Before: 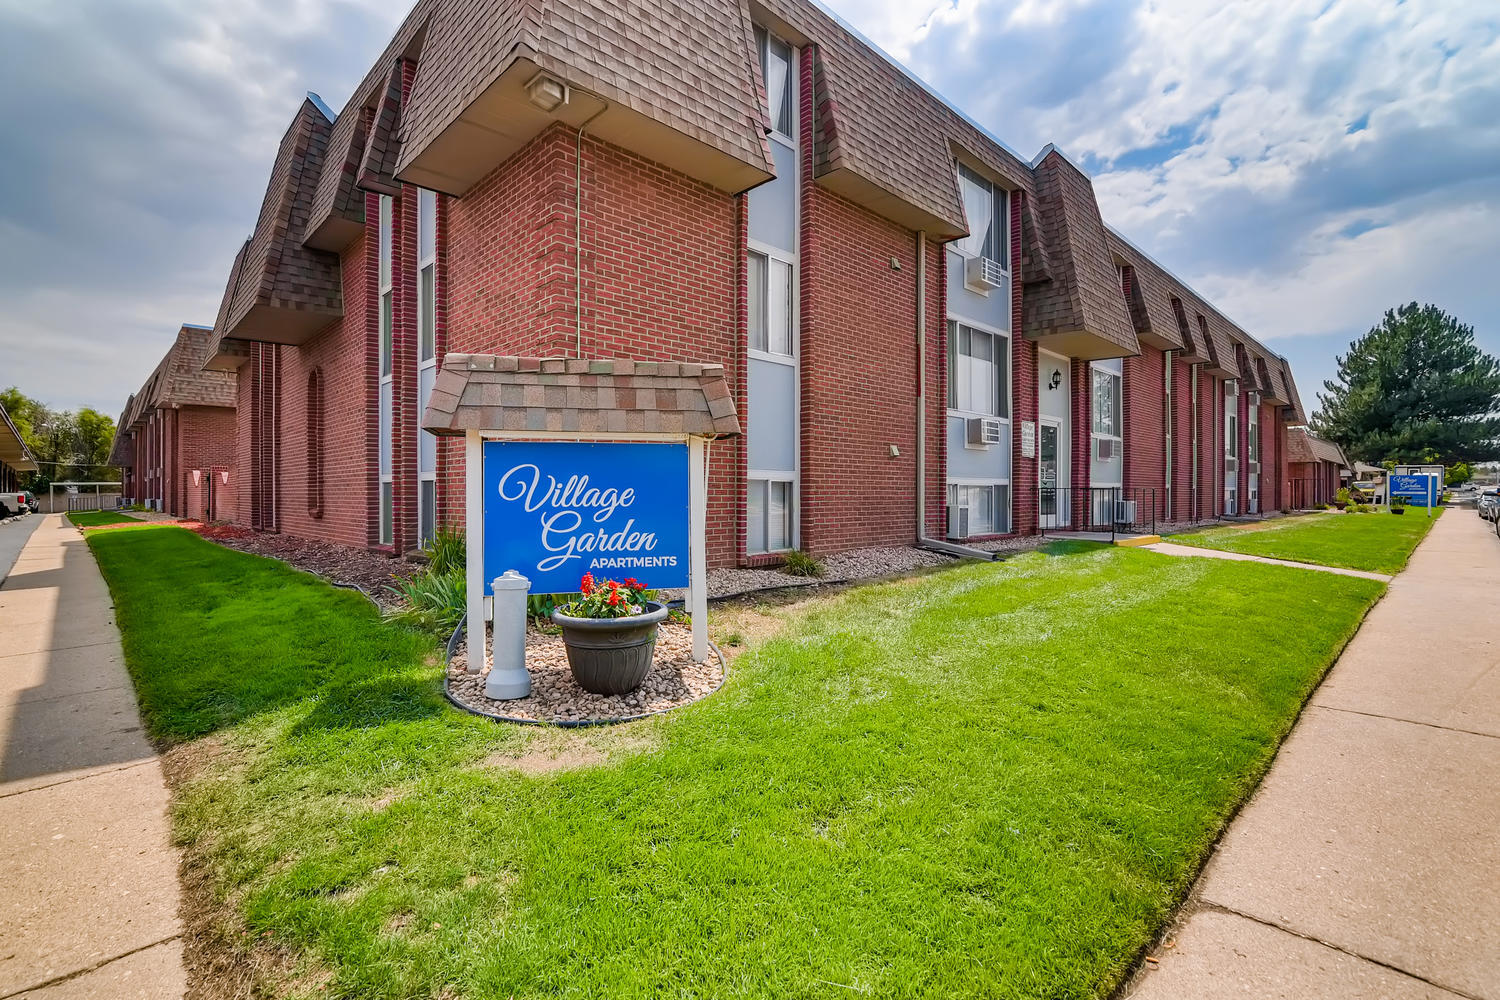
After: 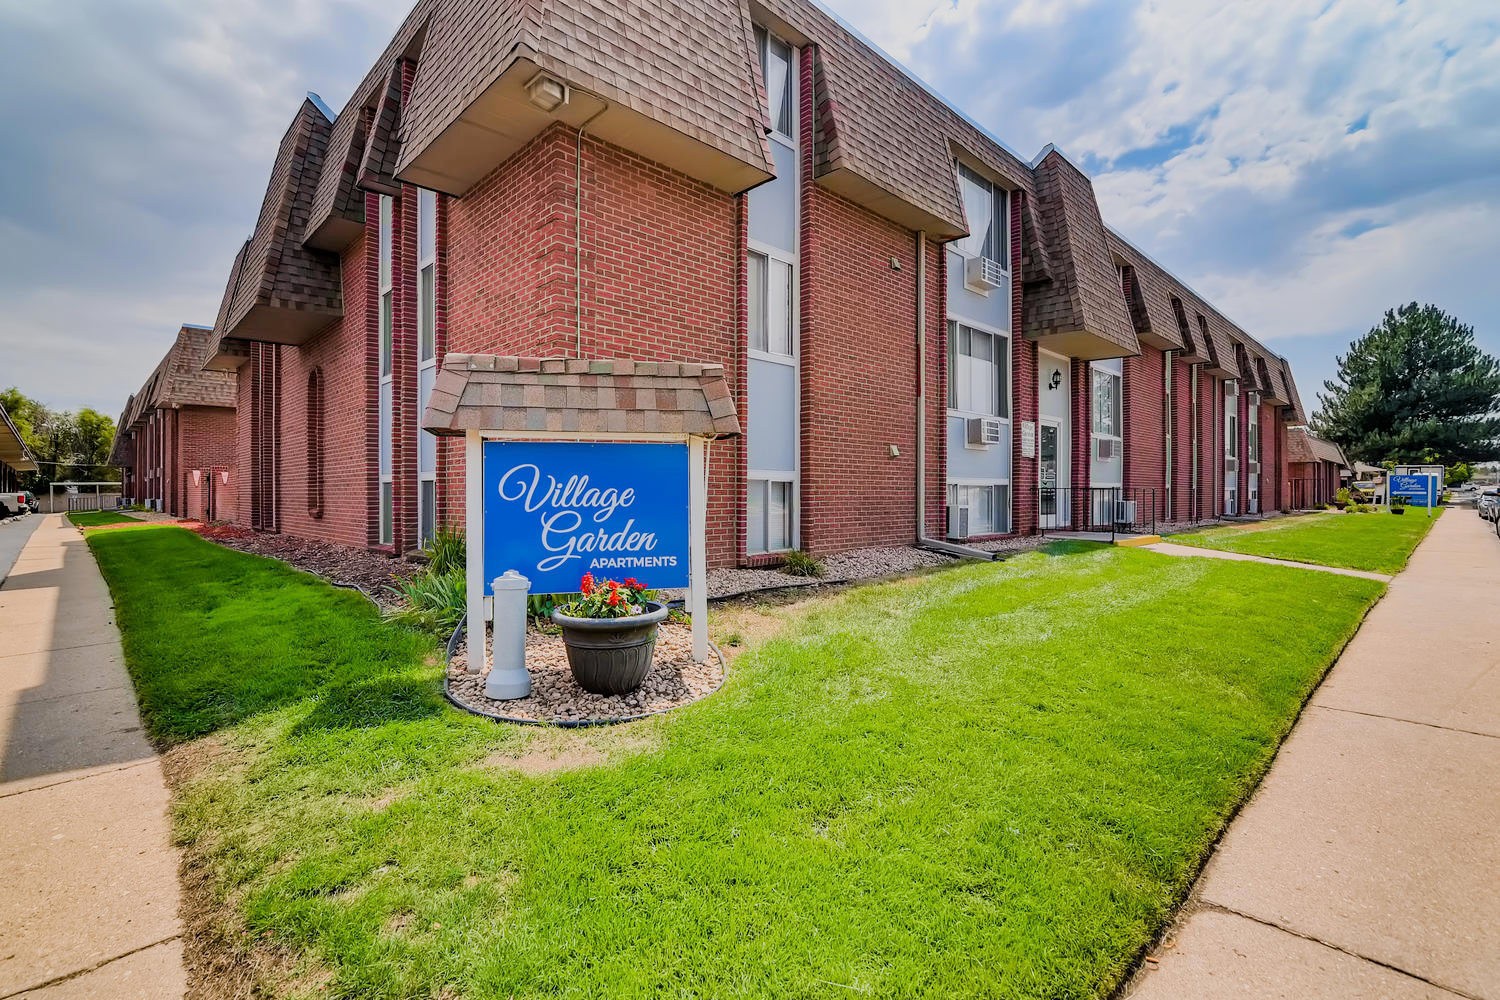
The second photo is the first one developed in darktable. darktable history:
exposure: exposure 0.2 EV, compensate highlight preservation false
filmic rgb: black relative exposure -7.65 EV, white relative exposure 4.56 EV, hardness 3.61, contrast 1.054, color science v6 (2022), iterations of high-quality reconstruction 0
